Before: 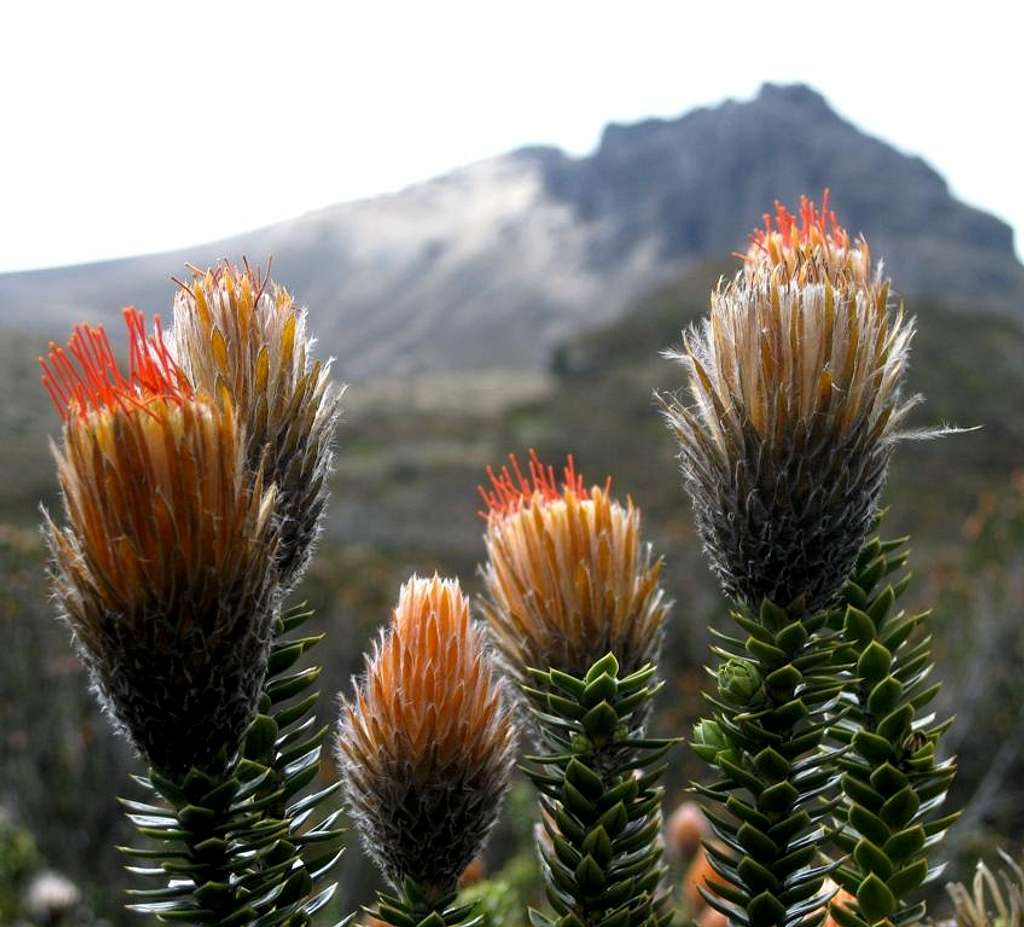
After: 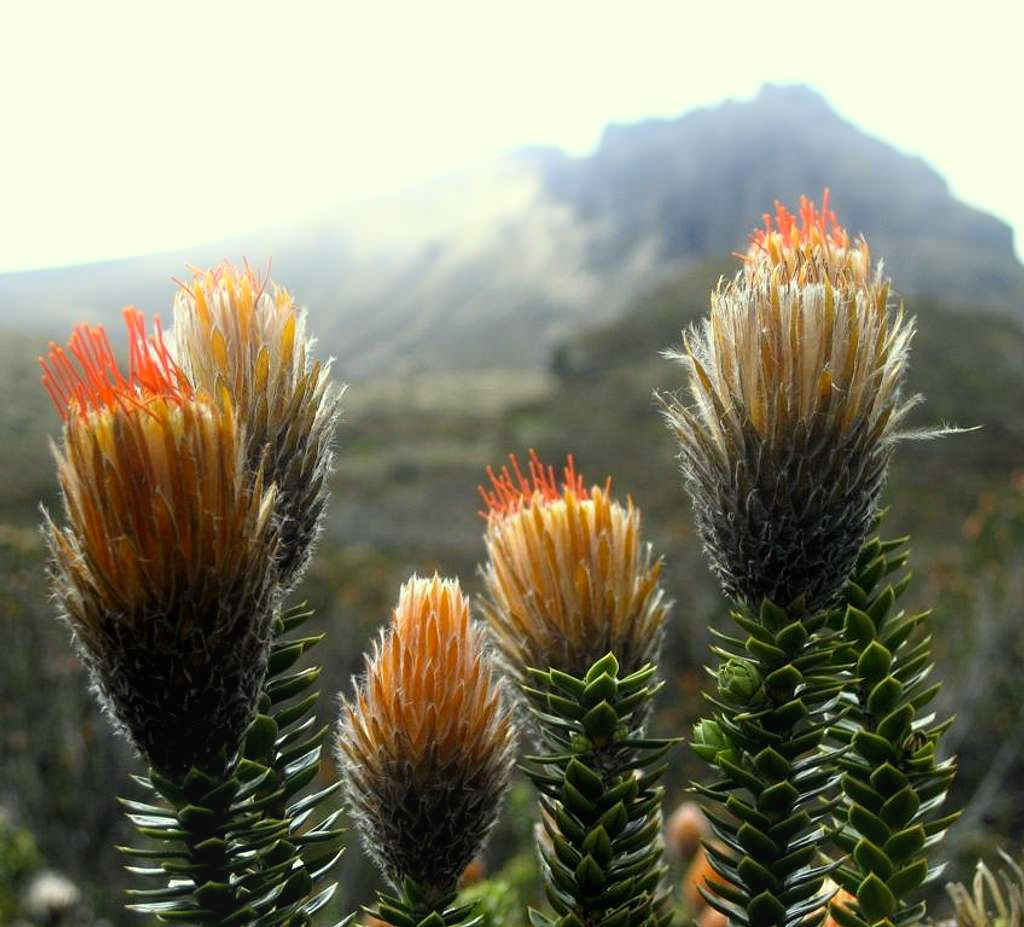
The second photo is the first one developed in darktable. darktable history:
bloom: on, module defaults
color correction: highlights a* -5.94, highlights b* 11.19
